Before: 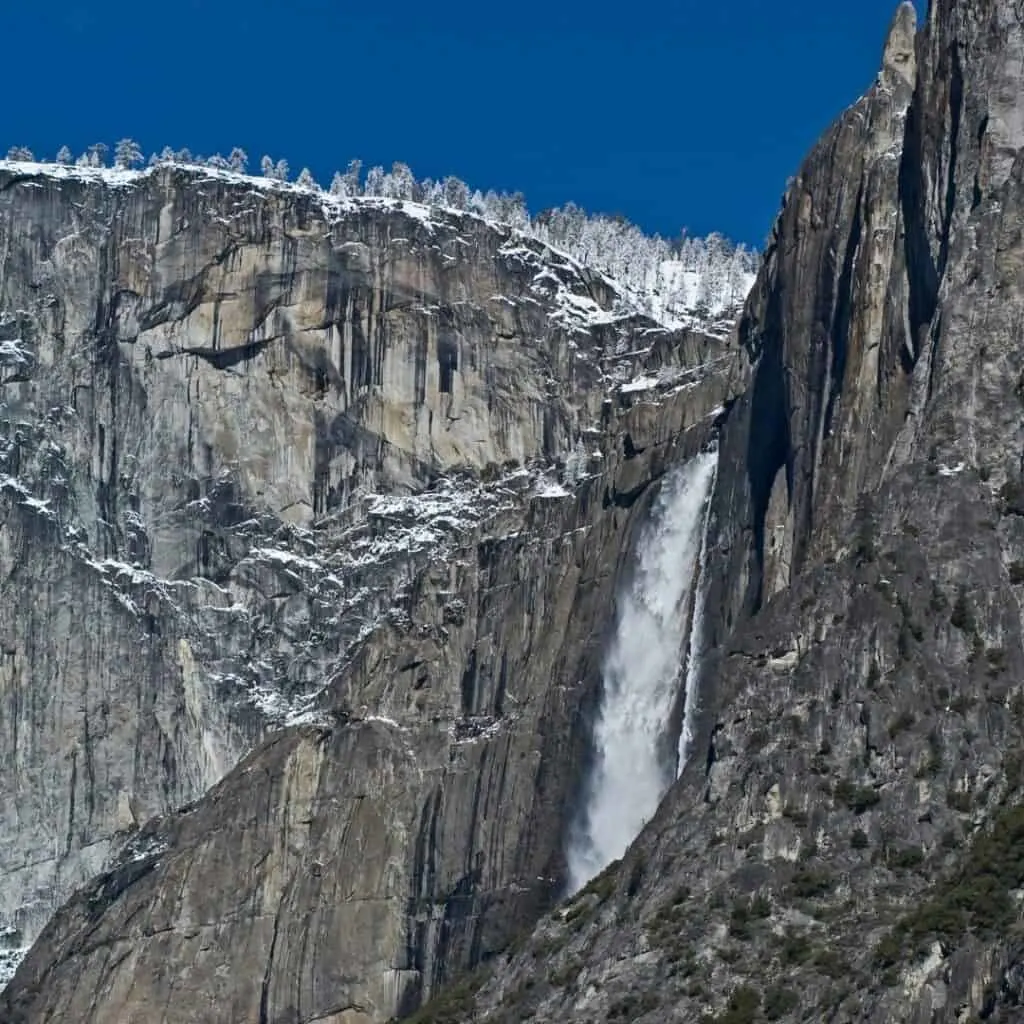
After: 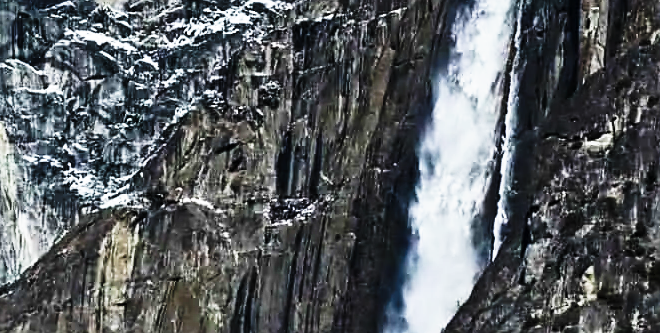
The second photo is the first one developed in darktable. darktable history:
sharpen: radius 1.819, amount 0.402, threshold 1.339
levels: levels [0, 0.51, 1]
tone curve: curves: ch0 [(0, 0) (0.003, 0.003) (0.011, 0.006) (0.025, 0.012) (0.044, 0.02) (0.069, 0.023) (0.1, 0.029) (0.136, 0.037) (0.177, 0.058) (0.224, 0.084) (0.277, 0.137) (0.335, 0.209) (0.399, 0.336) (0.468, 0.478) (0.543, 0.63) (0.623, 0.789) (0.709, 0.903) (0.801, 0.967) (0.898, 0.987) (1, 1)], preserve colors none
crop: left 18.135%, top 50.643%, right 17.408%, bottom 16.806%
